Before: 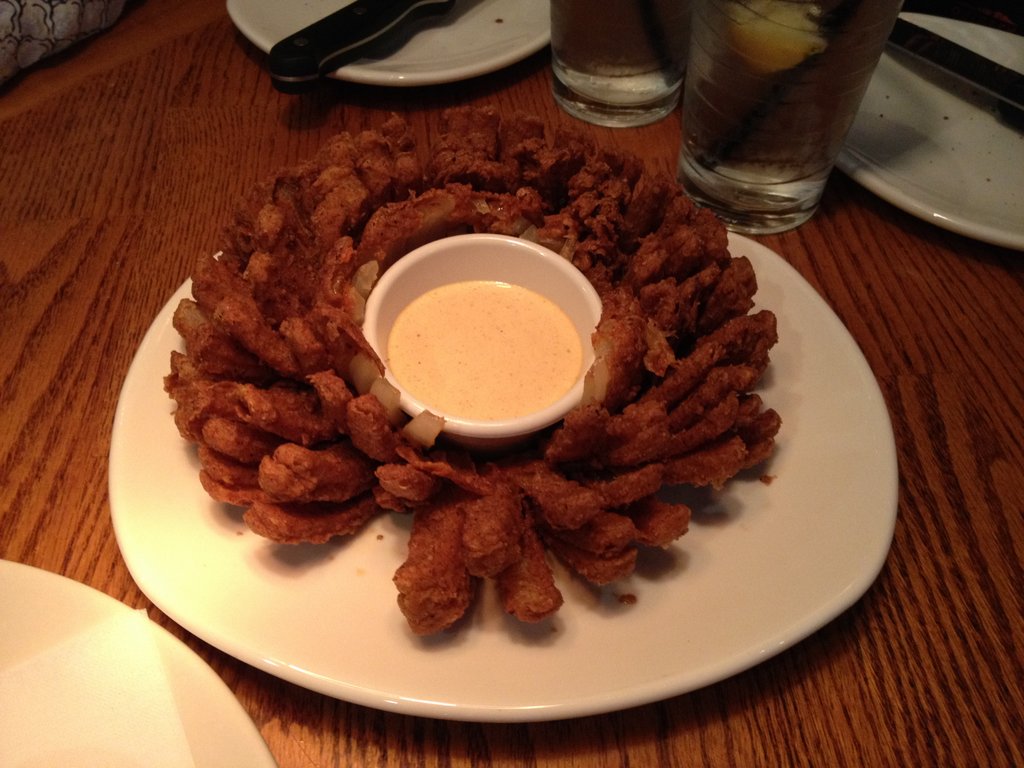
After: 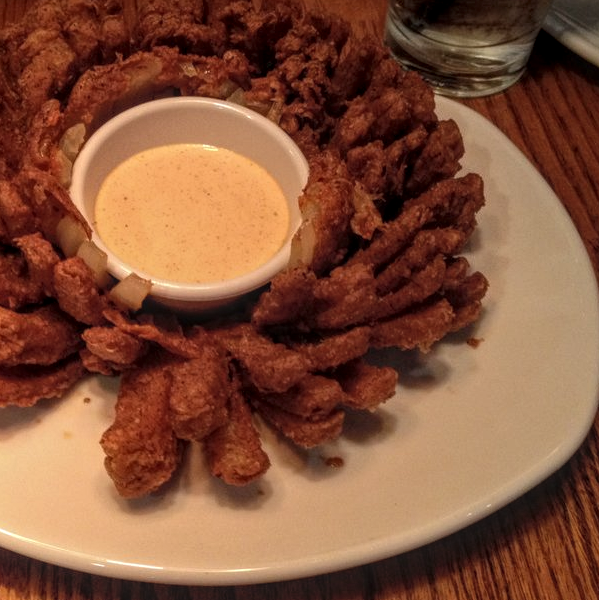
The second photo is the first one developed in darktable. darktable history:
local contrast: highlights 76%, shadows 55%, detail 177%, midtone range 0.205
crop and rotate: left 28.643%, top 17.874%, right 12.768%, bottom 3.961%
